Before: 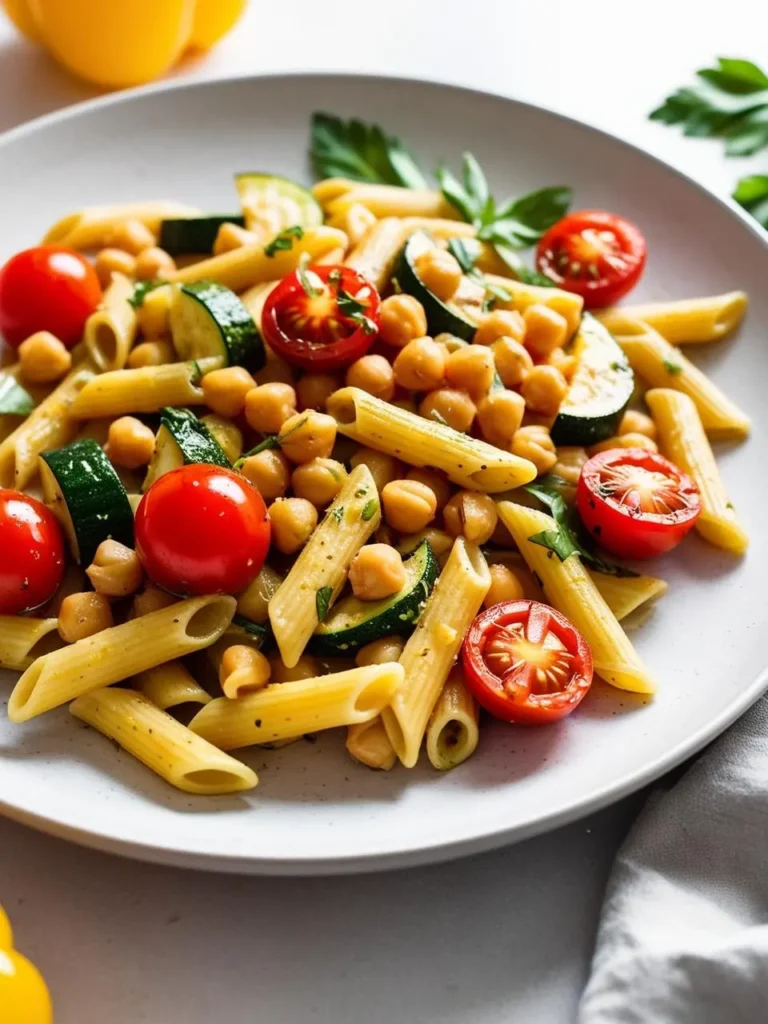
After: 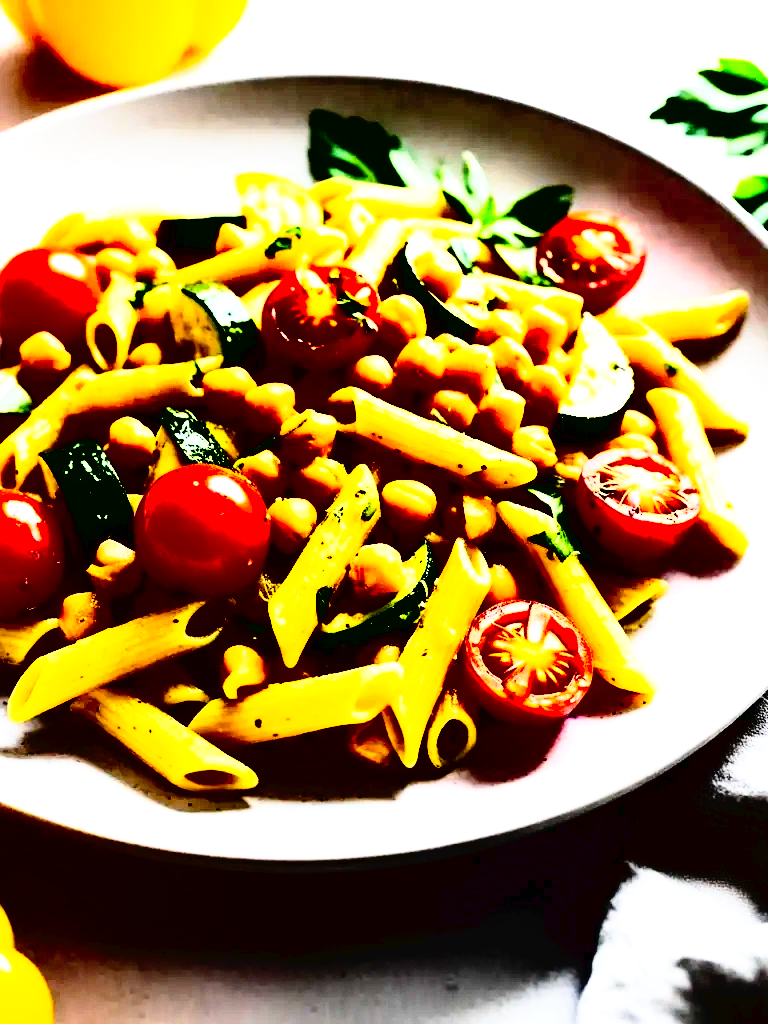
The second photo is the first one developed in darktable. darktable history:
tone curve: curves: ch0 [(0, 0) (0.003, 0.022) (0.011, 0.025) (0.025, 0.025) (0.044, 0.029) (0.069, 0.042) (0.1, 0.068) (0.136, 0.118) (0.177, 0.176) (0.224, 0.233) (0.277, 0.299) (0.335, 0.371) (0.399, 0.448) (0.468, 0.526) (0.543, 0.605) (0.623, 0.684) (0.709, 0.775) (0.801, 0.869) (0.898, 0.957) (1, 1)], preserve colors none
tone equalizer: -8 EV -1.06 EV, -7 EV -1.04 EV, -6 EV -0.83 EV, -5 EV -0.571 EV, -3 EV 0.586 EV, -2 EV 0.886 EV, -1 EV 0.985 EV, +0 EV 1.06 EV, edges refinement/feathering 500, mask exposure compensation -1.57 EV, preserve details guided filter
contrast brightness saturation: contrast 0.774, brightness -0.983, saturation 0.987
